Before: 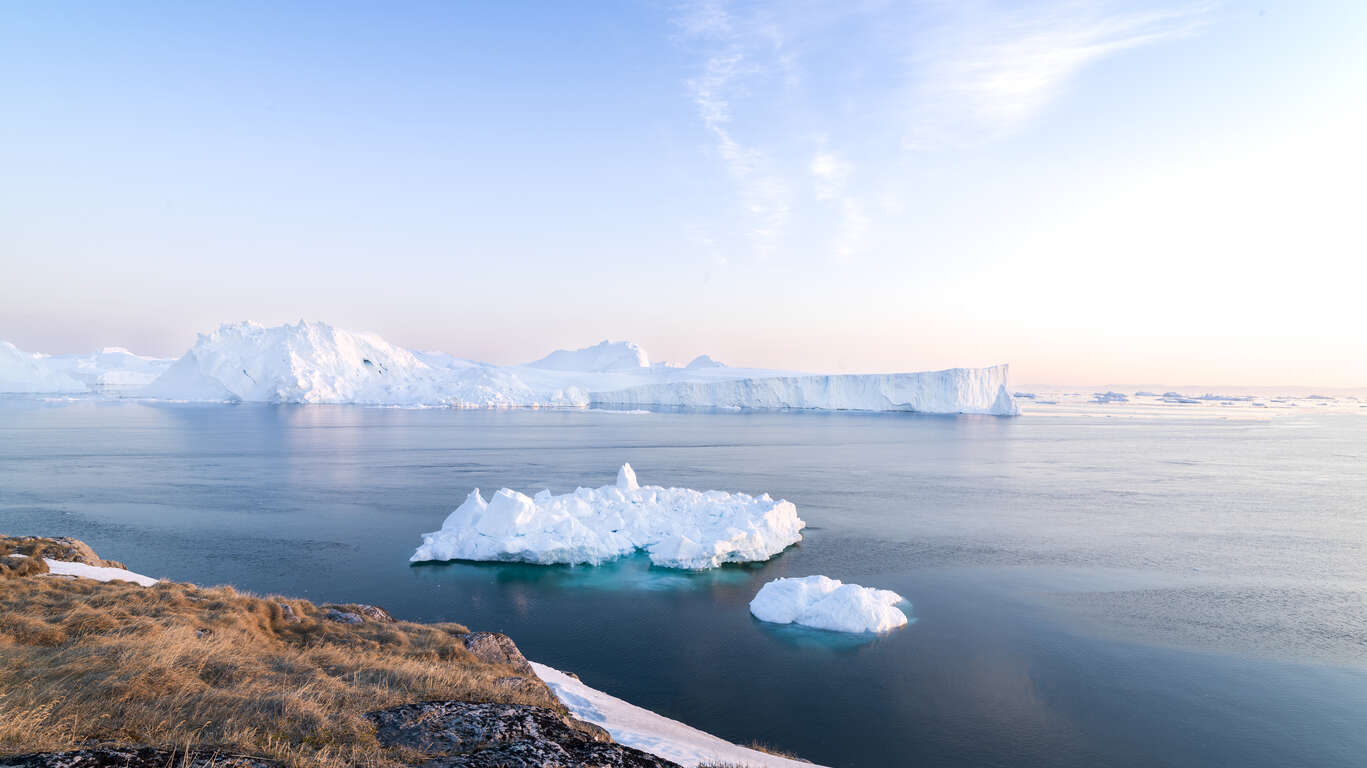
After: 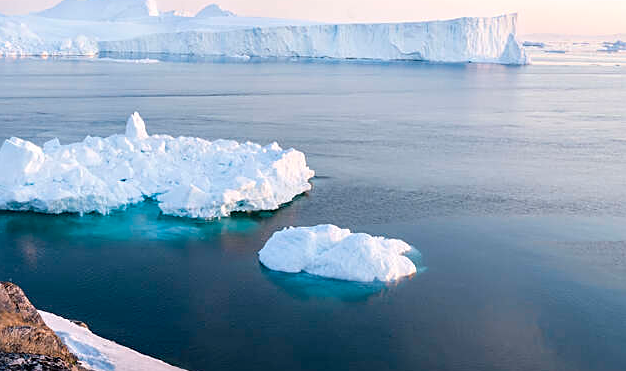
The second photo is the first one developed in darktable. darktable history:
crop: left 35.976%, top 45.819%, right 18.162%, bottom 5.807%
sharpen: on, module defaults
